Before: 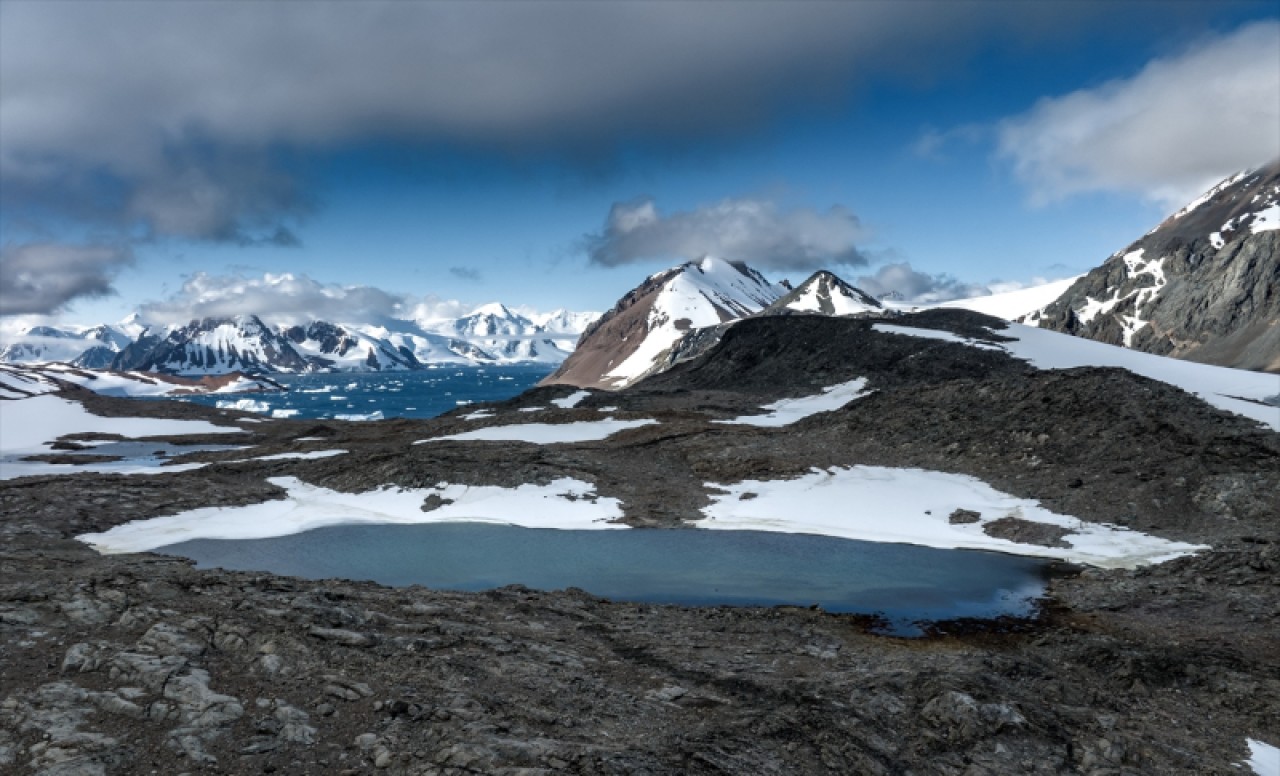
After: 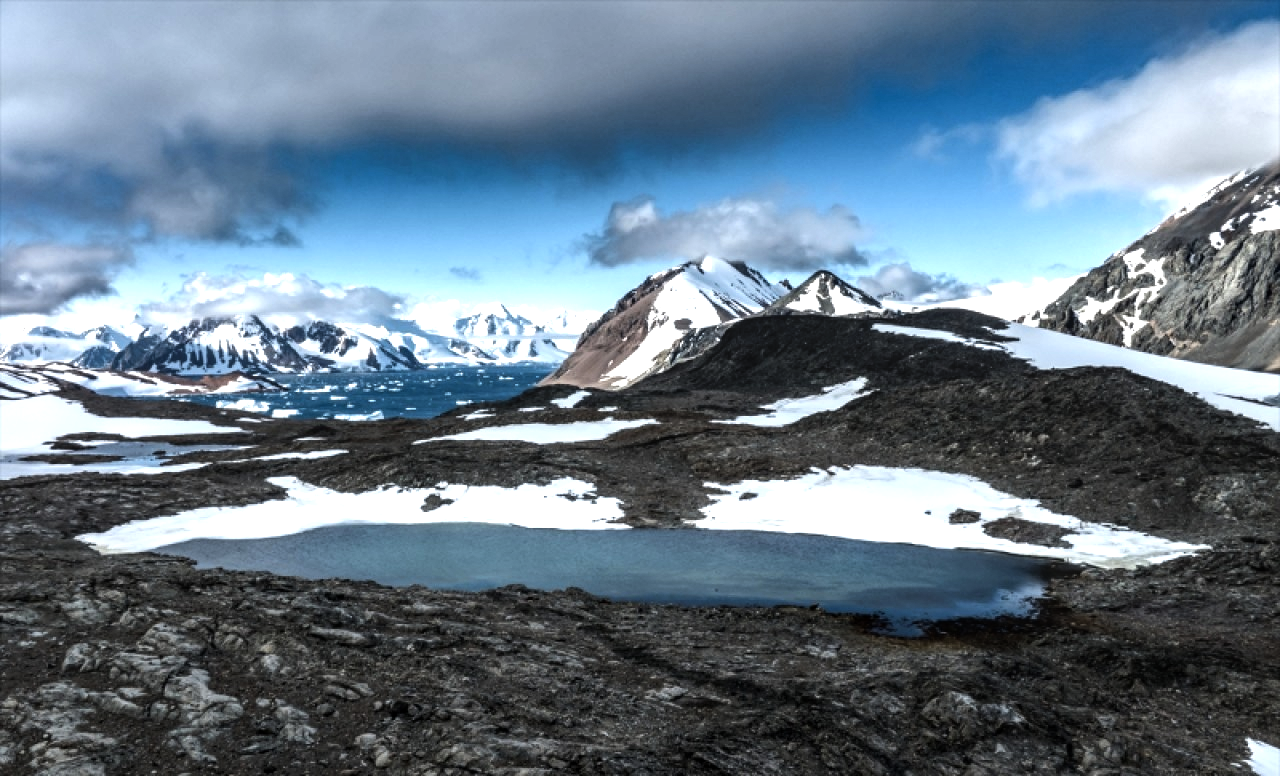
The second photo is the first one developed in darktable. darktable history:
local contrast: detail 117%
tone equalizer: -8 EV -1.08 EV, -7 EV -1.01 EV, -6 EV -0.867 EV, -5 EV -0.578 EV, -3 EV 0.578 EV, -2 EV 0.867 EV, -1 EV 1.01 EV, +0 EV 1.08 EV, edges refinement/feathering 500, mask exposure compensation -1.57 EV, preserve details no
